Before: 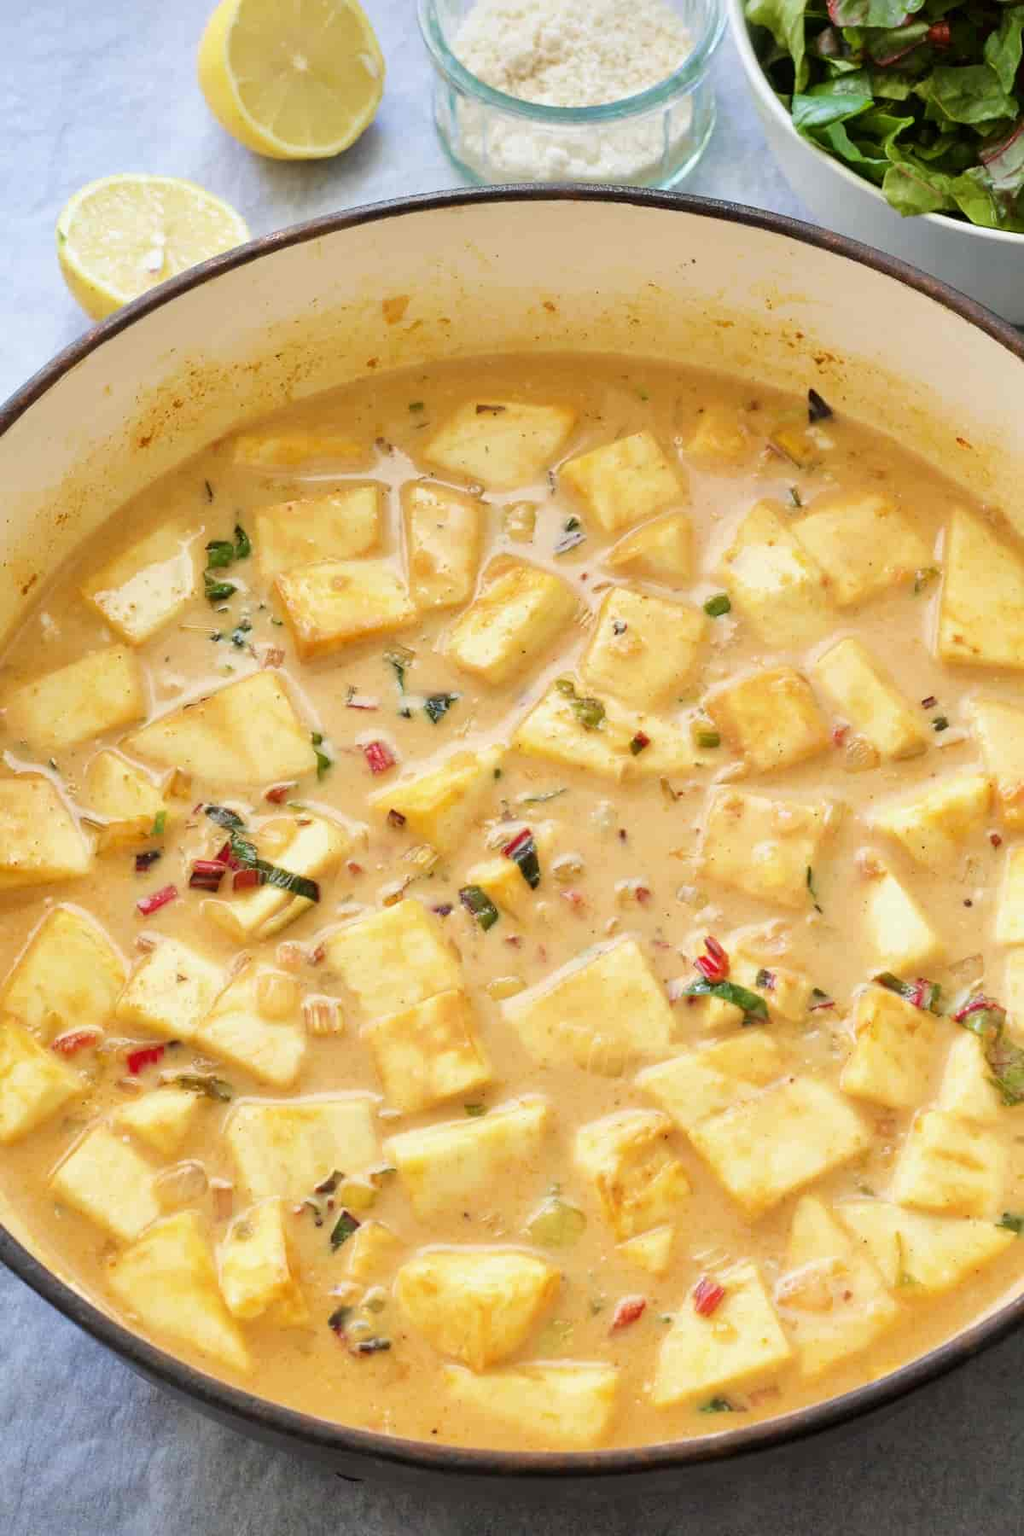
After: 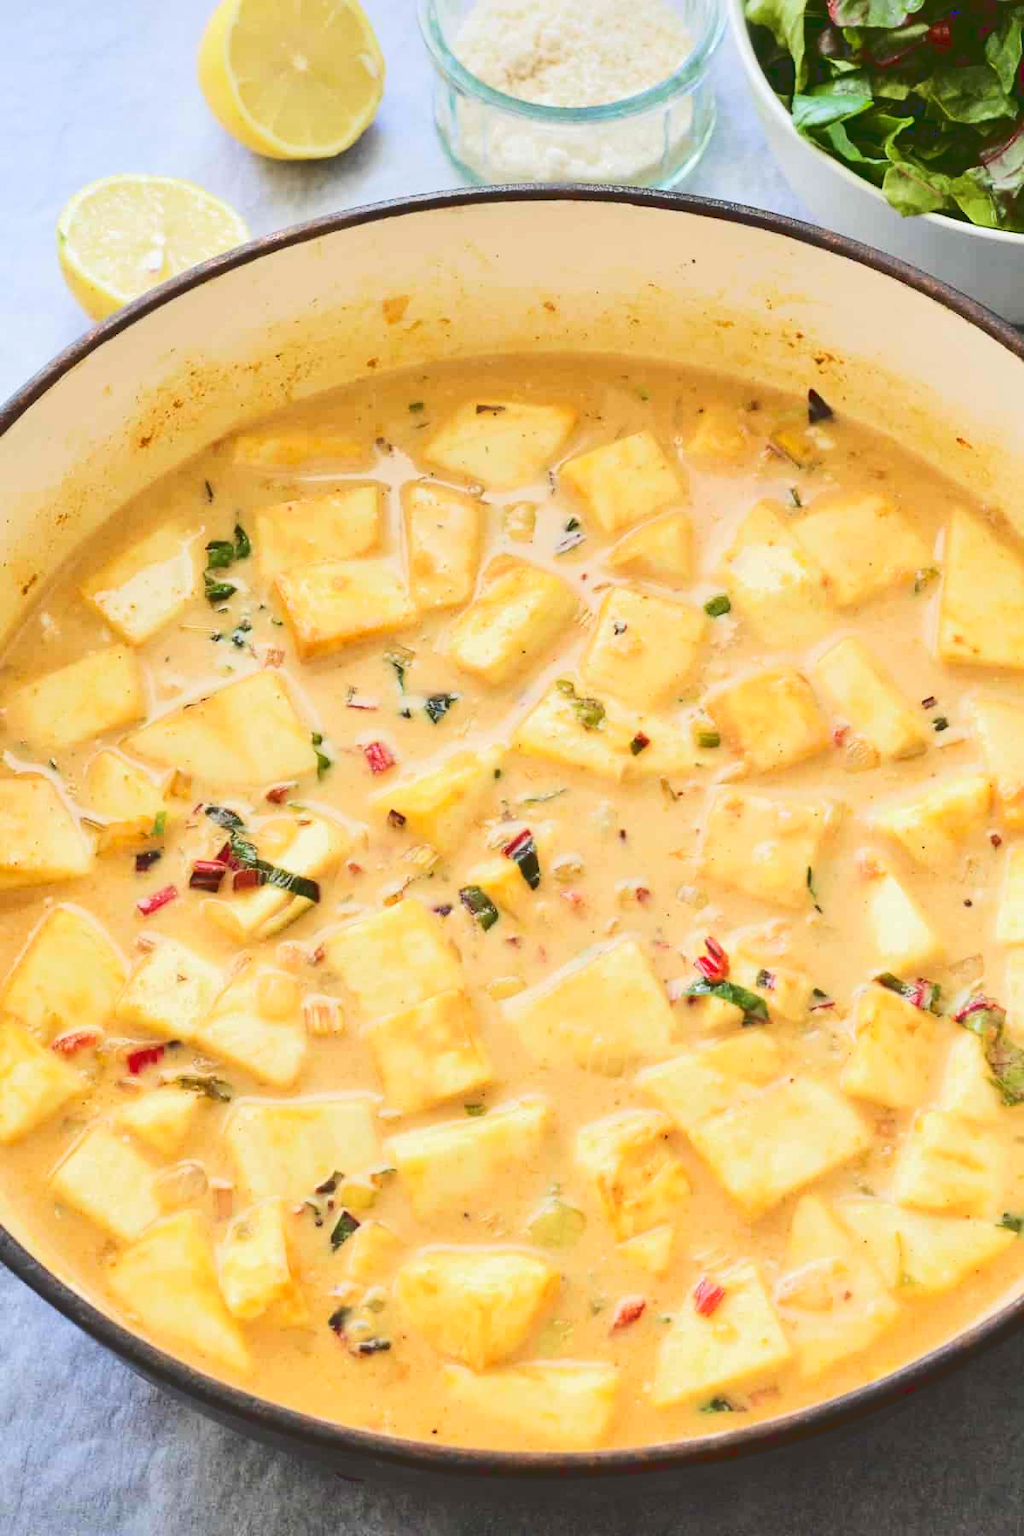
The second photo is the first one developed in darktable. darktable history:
tone curve: curves: ch0 [(0, 0) (0.003, 0.17) (0.011, 0.17) (0.025, 0.17) (0.044, 0.168) (0.069, 0.167) (0.1, 0.173) (0.136, 0.181) (0.177, 0.199) (0.224, 0.226) (0.277, 0.271) (0.335, 0.333) (0.399, 0.419) (0.468, 0.52) (0.543, 0.621) (0.623, 0.716) (0.709, 0.795) (0.801, 0.867) (0.898, 0.914) (1, 1)], color space Lab, linked channels, preserve colors none
